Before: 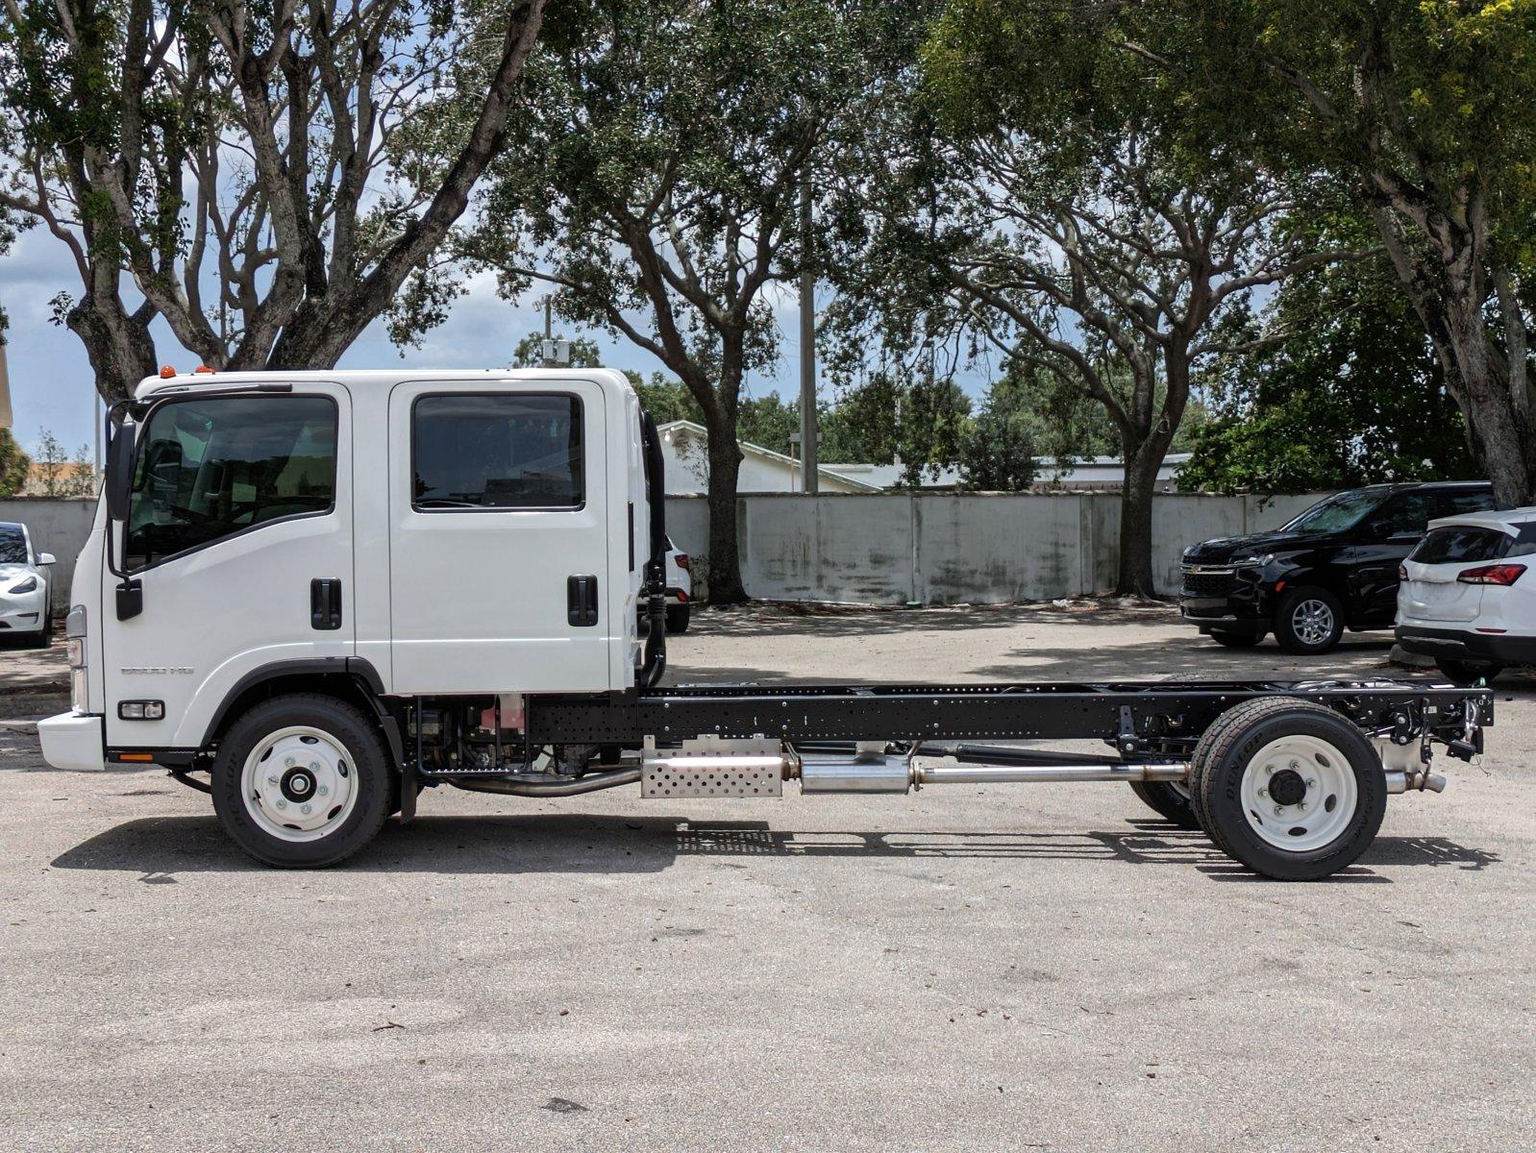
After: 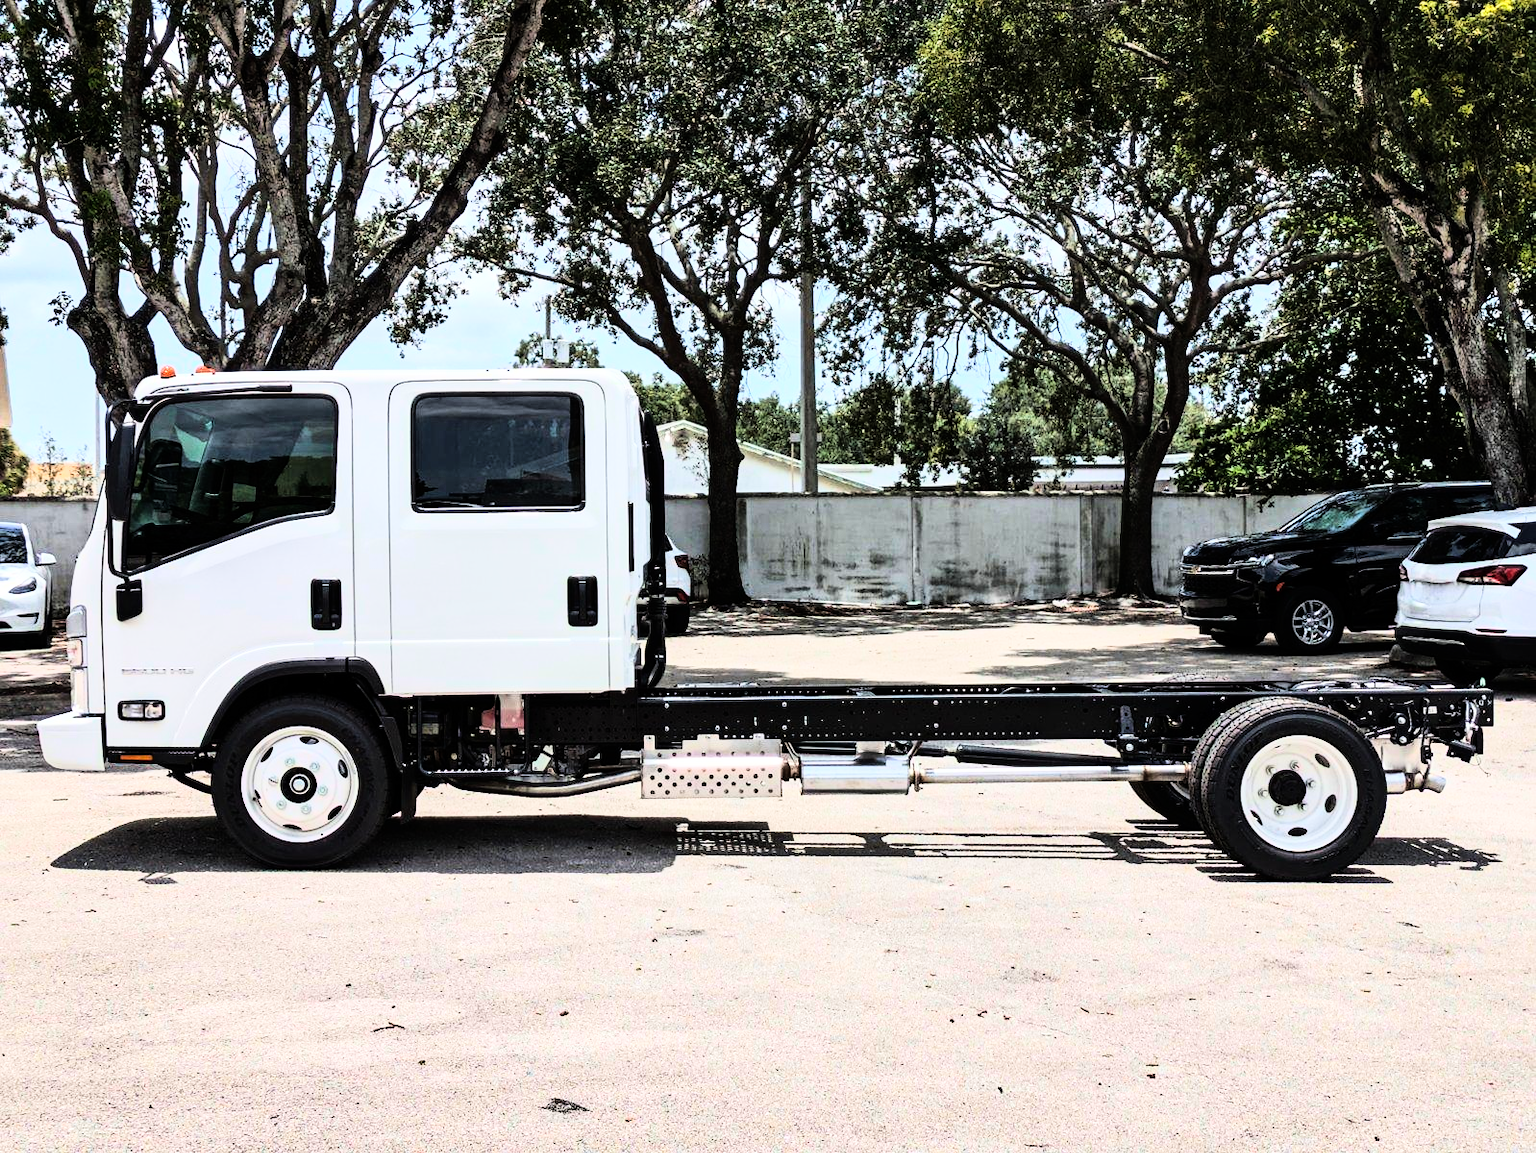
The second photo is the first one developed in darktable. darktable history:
velvia: strength 15%
shadows and highlights: soften with gaussian
rgb curve: curves: ch0 [(0, 0) (0.21, 0.15) (0.24, 0.21) (0.5, 0.75) (0.75, 0.96) (0.89, 0.99) (1, 1)]; ch1 [(0, 0.02) (0.21, 0.13) (0.25, 0.2) (0.5, 0.67) (0.75, 0.9) (0.89, 0.97) (1, 1)]; ch2 [(0, 0.02) (0.21, 0.13) (0.25, 0.2) (0.5, 0.67) (0.75, 0.9) (0.89, 0.97) (1, 1)], compensate middle gray true
